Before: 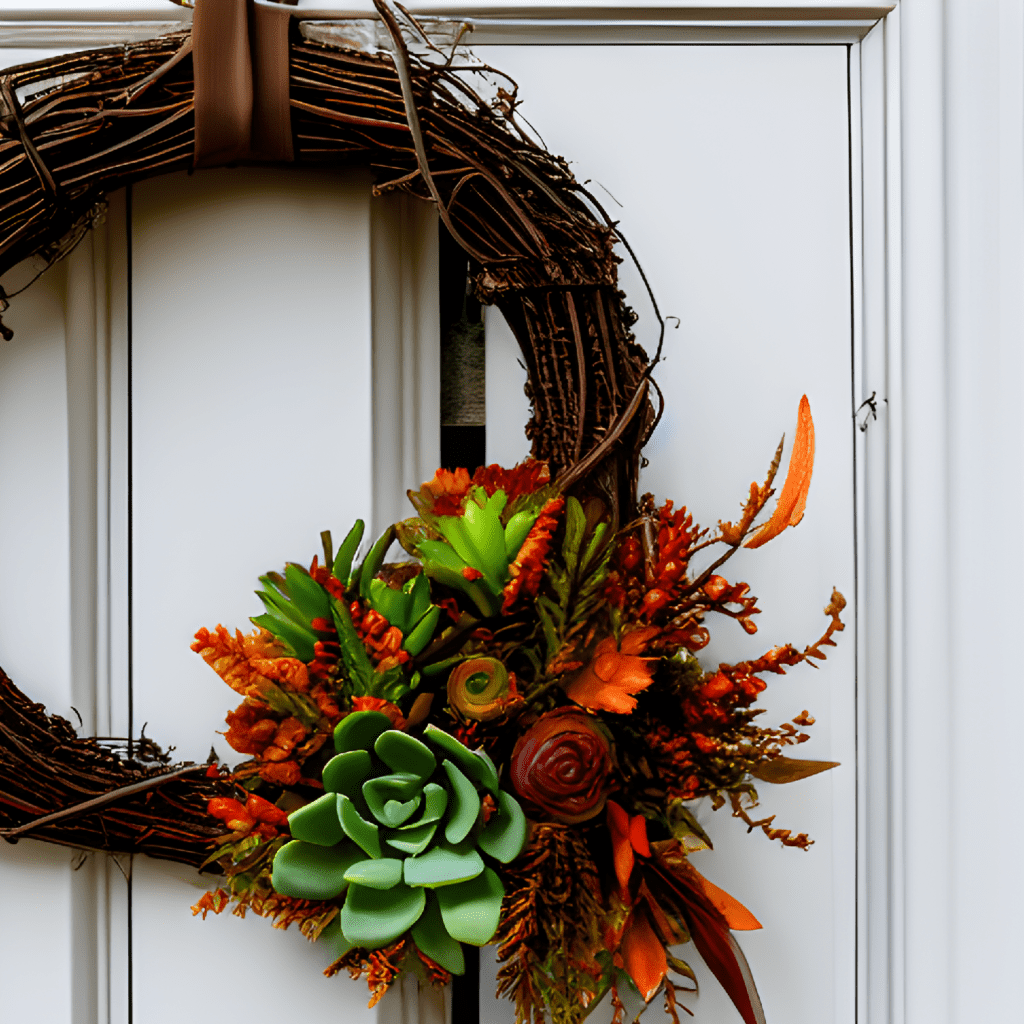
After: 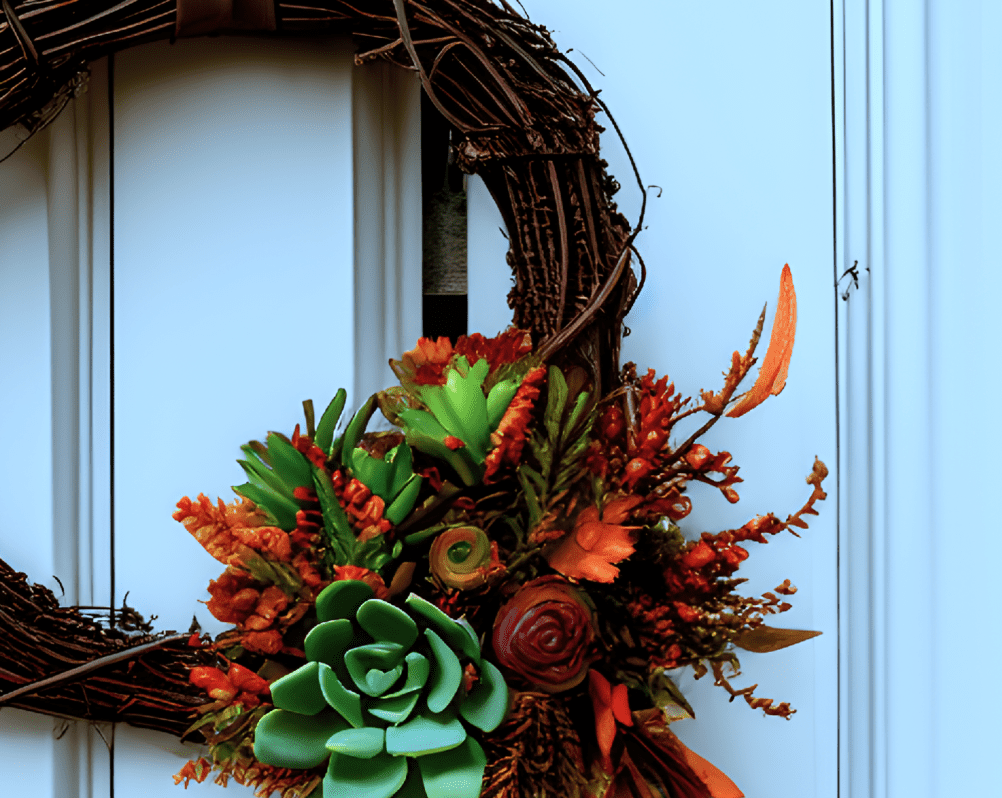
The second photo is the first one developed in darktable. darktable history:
crop and rotate: left 1.814%, top 12.818%, right 0.25%, bottom 9.225%
color correction: highlights a* -9.35, highlights b* -23.15
